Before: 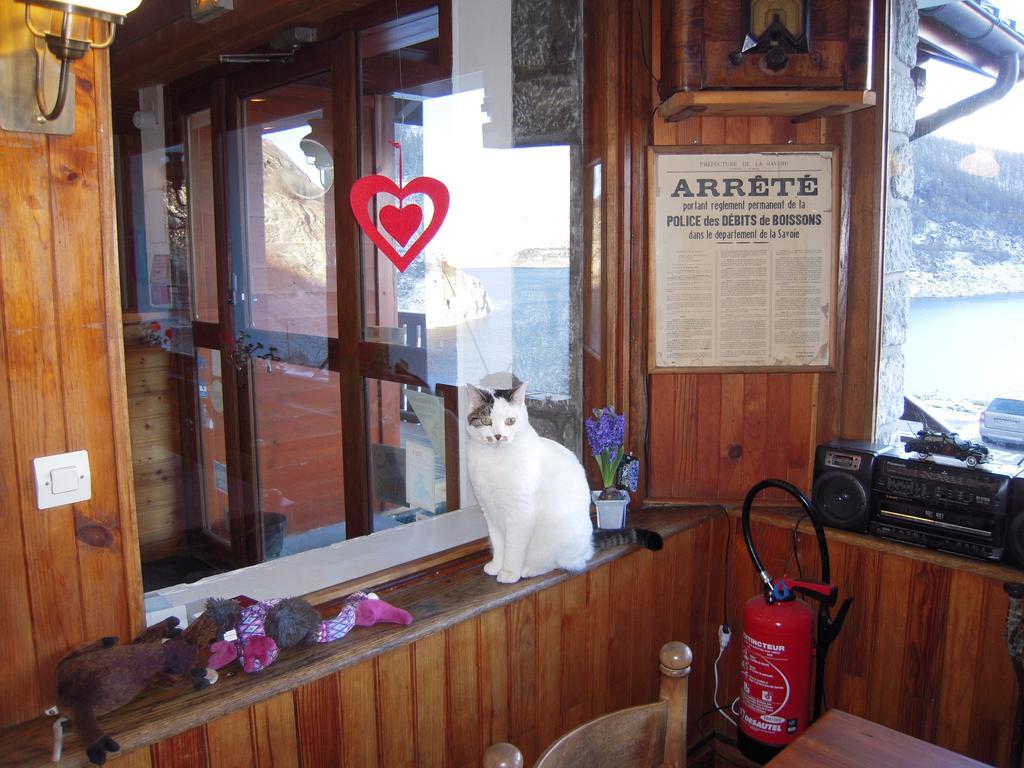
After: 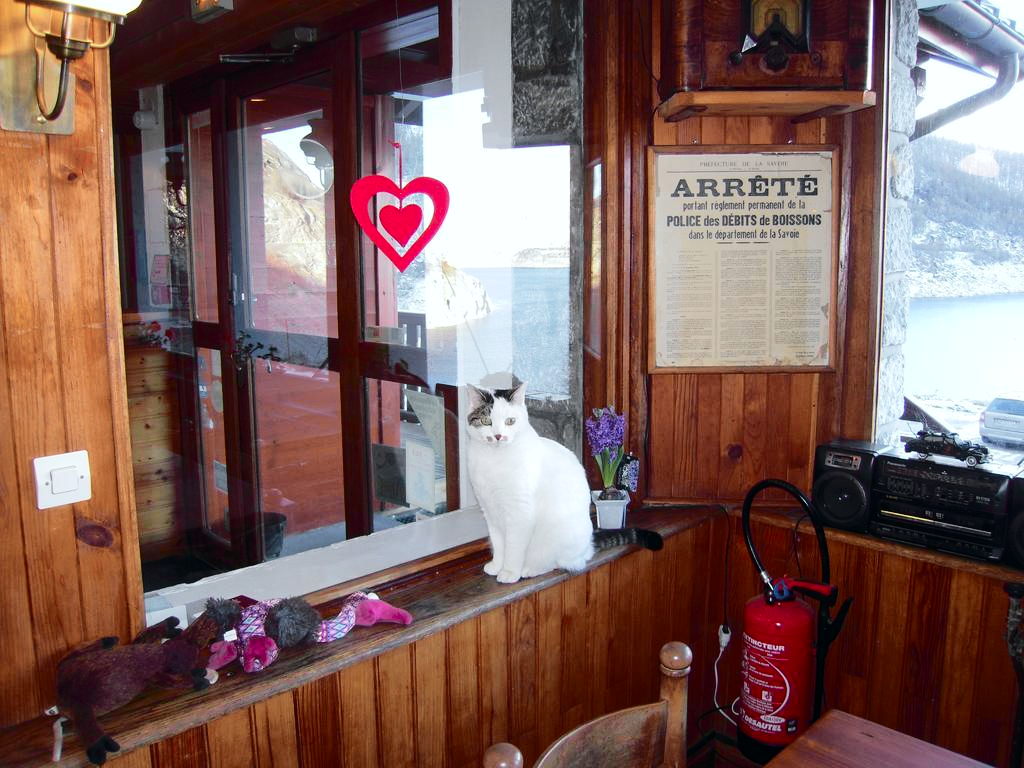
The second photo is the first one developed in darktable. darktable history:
tone curve: curves: ch0 [(0, 0) (0.081, 0.044) (0.192, 0.125) (0.283, 0.238) (0.416, 0.449) (0.495, 0.524) (0.686, 0.743) (0.826, 0.865) (0.978, 0.988)]; ch1 [(0, 0) (0.161, 0.092) (0.35, 0.33) (0.392, 0.392) (0.427, 0.426) (0.479, 0.472) (0.505, 0.497) (0.521, 0.514) (0.547, 0.568) (0.579, 0.597) (0.625, 0.627) (0.678, 0.733) (1, 1)]; ch2 [(0, 0) (0.346, 0.362) (0.404, 0.427) (0.502, 0.495) (0.531, 0.523) (0.549, 0.554) (0.582, 0.596) (0.629, 0.642) (0.717, 0.678) (1, 1)], color space Lab, independent channels, preserve colors none
